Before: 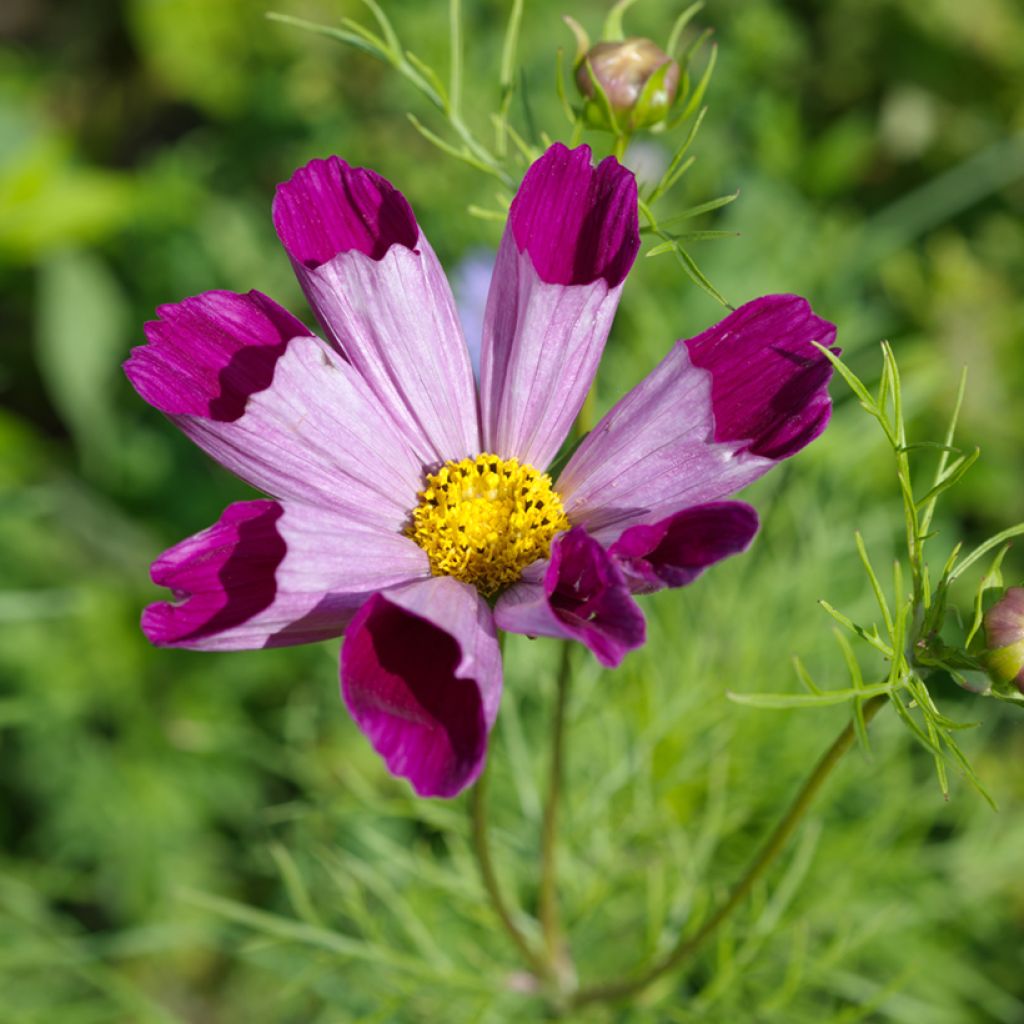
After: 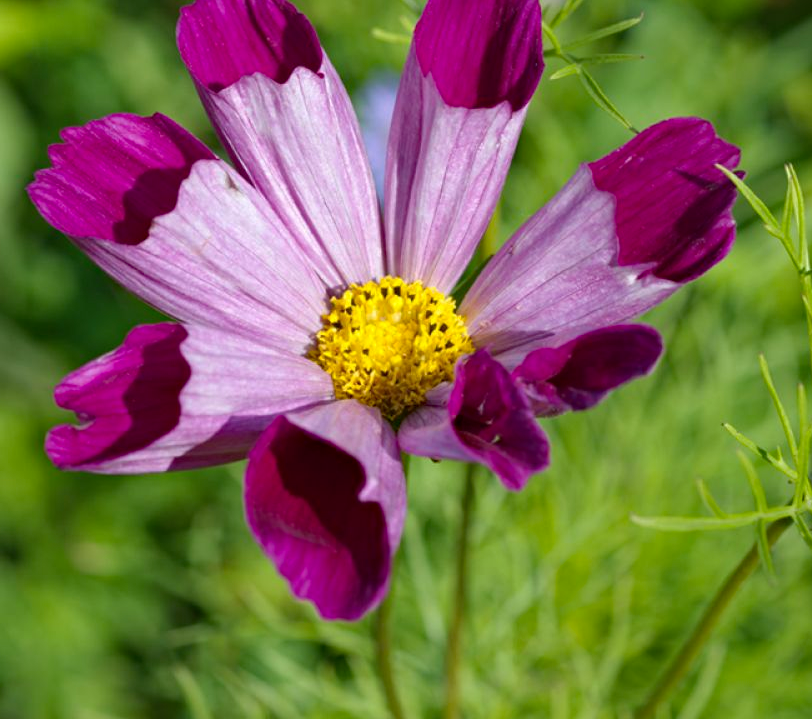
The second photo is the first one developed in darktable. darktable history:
crop: left 9.396%, top 17.323%, right 11.294%, bottom 12.397%
haze removal: strength 0.281, distance 0.245, compatibility mode true, adaptive false
